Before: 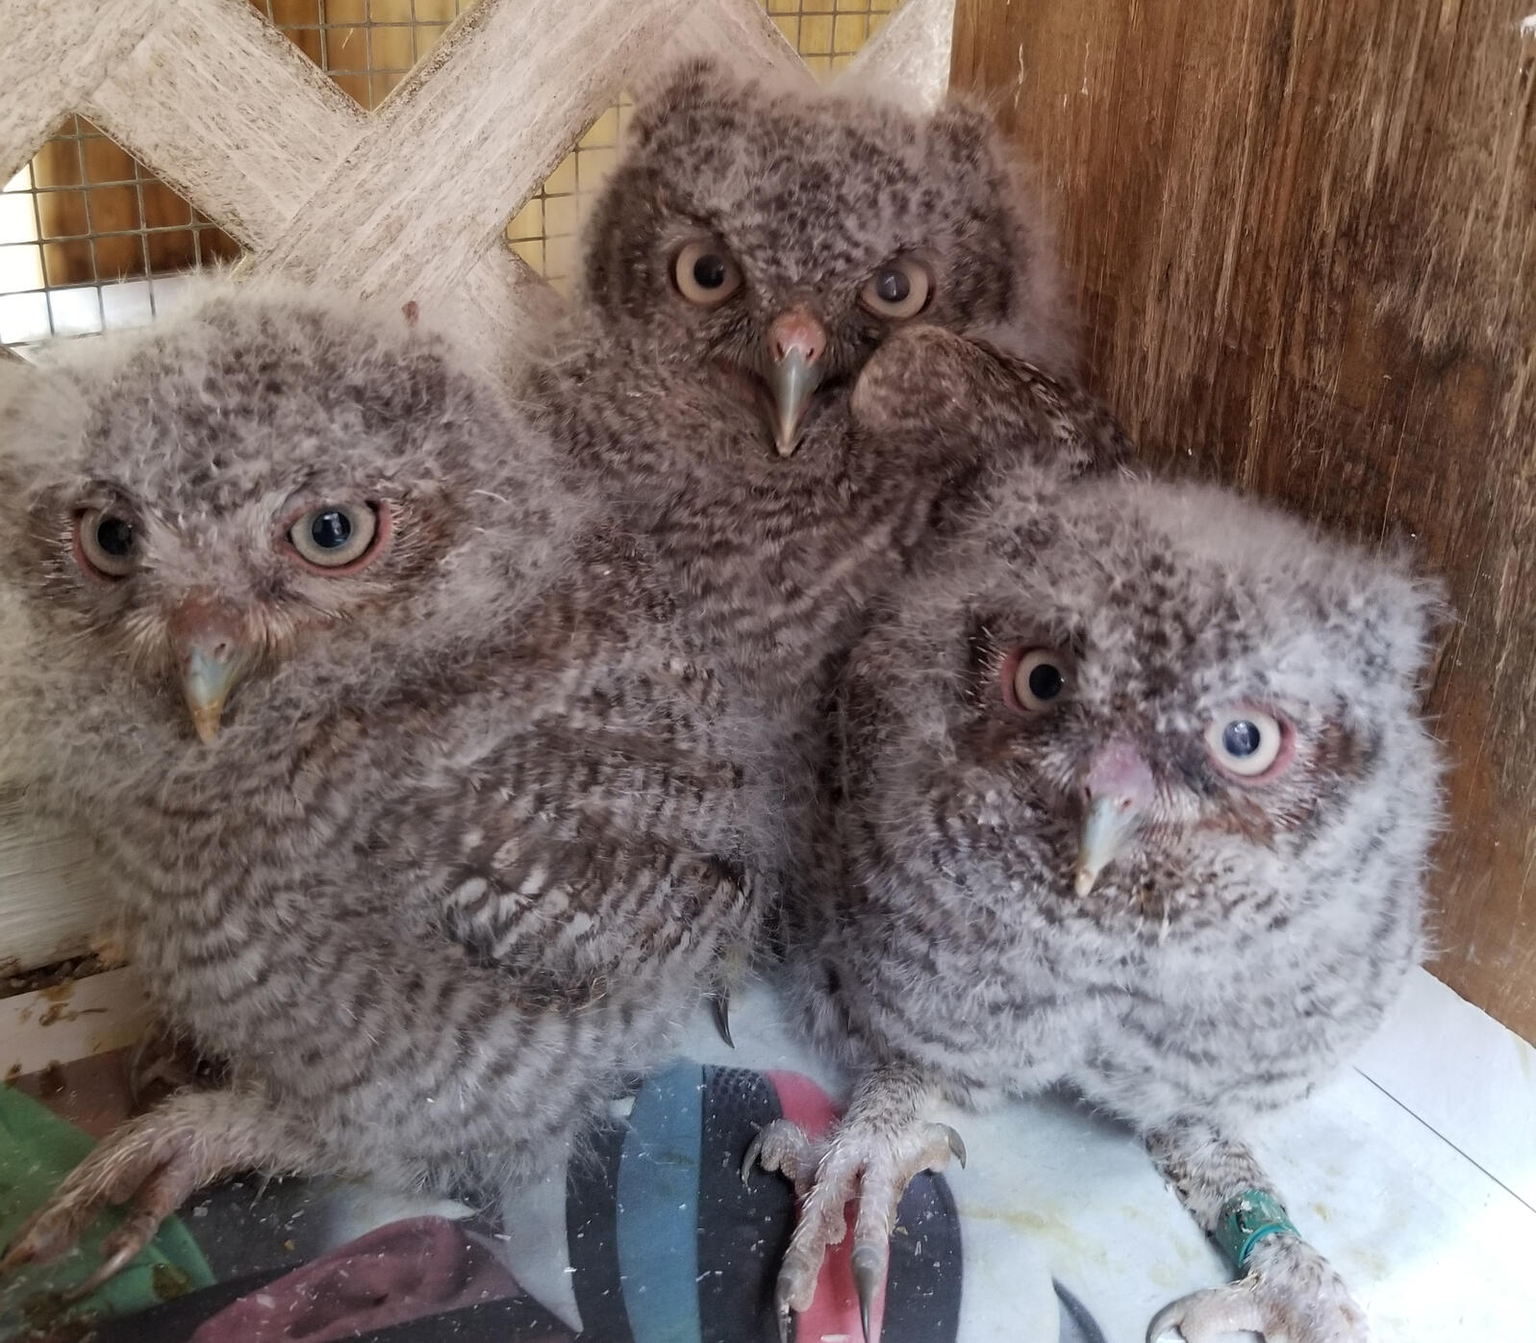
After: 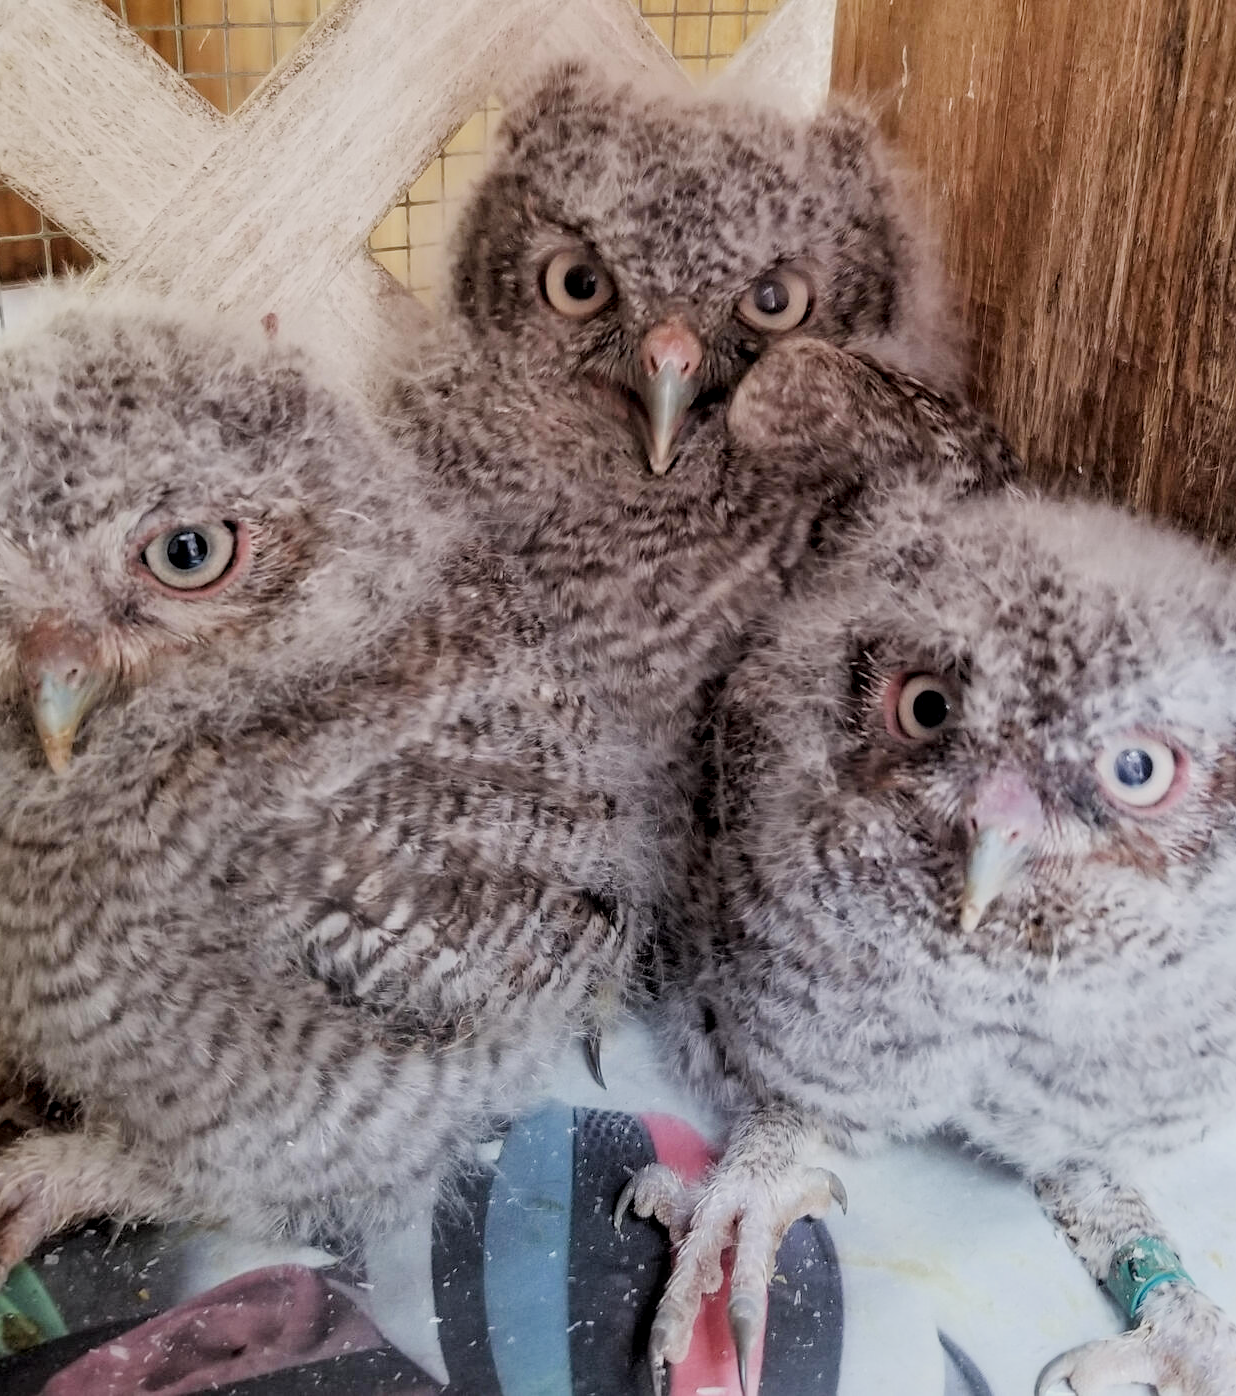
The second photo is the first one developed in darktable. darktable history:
filmic rgb: middle gray luminance 29.89%, black relative exposure -8.96 EV, white relative exposure 7 EV, target black luminance 0%, hardness 2.96, latitude 2.76%, contrast 0.96, highlights saturation mix 5.93%, shadows ↔ highlights balance 11.7%
exposure: black level correction 0, exposure 0.688 EV, compensate highlight preservation false
local contrast: on, module defaults
crop: left 9.882%, right 12.67%
